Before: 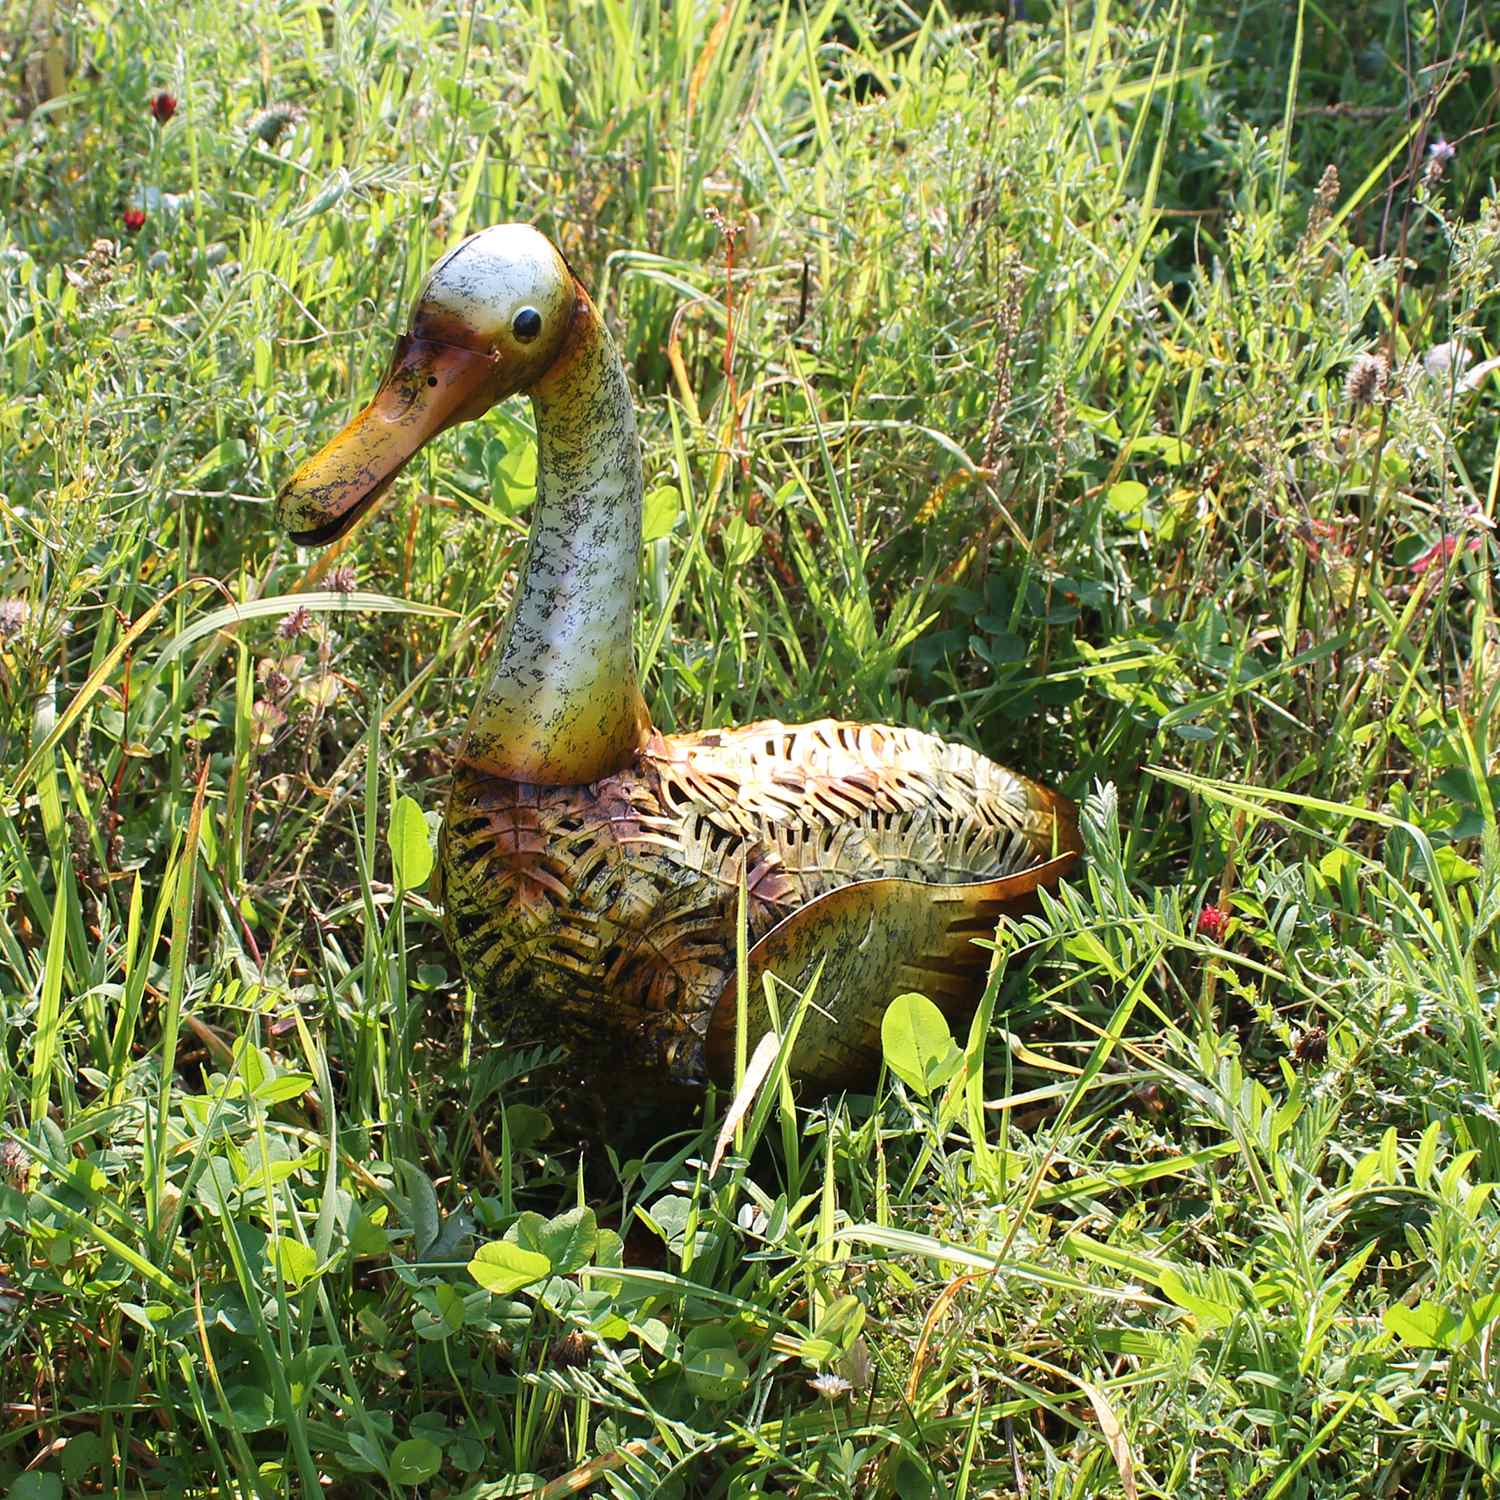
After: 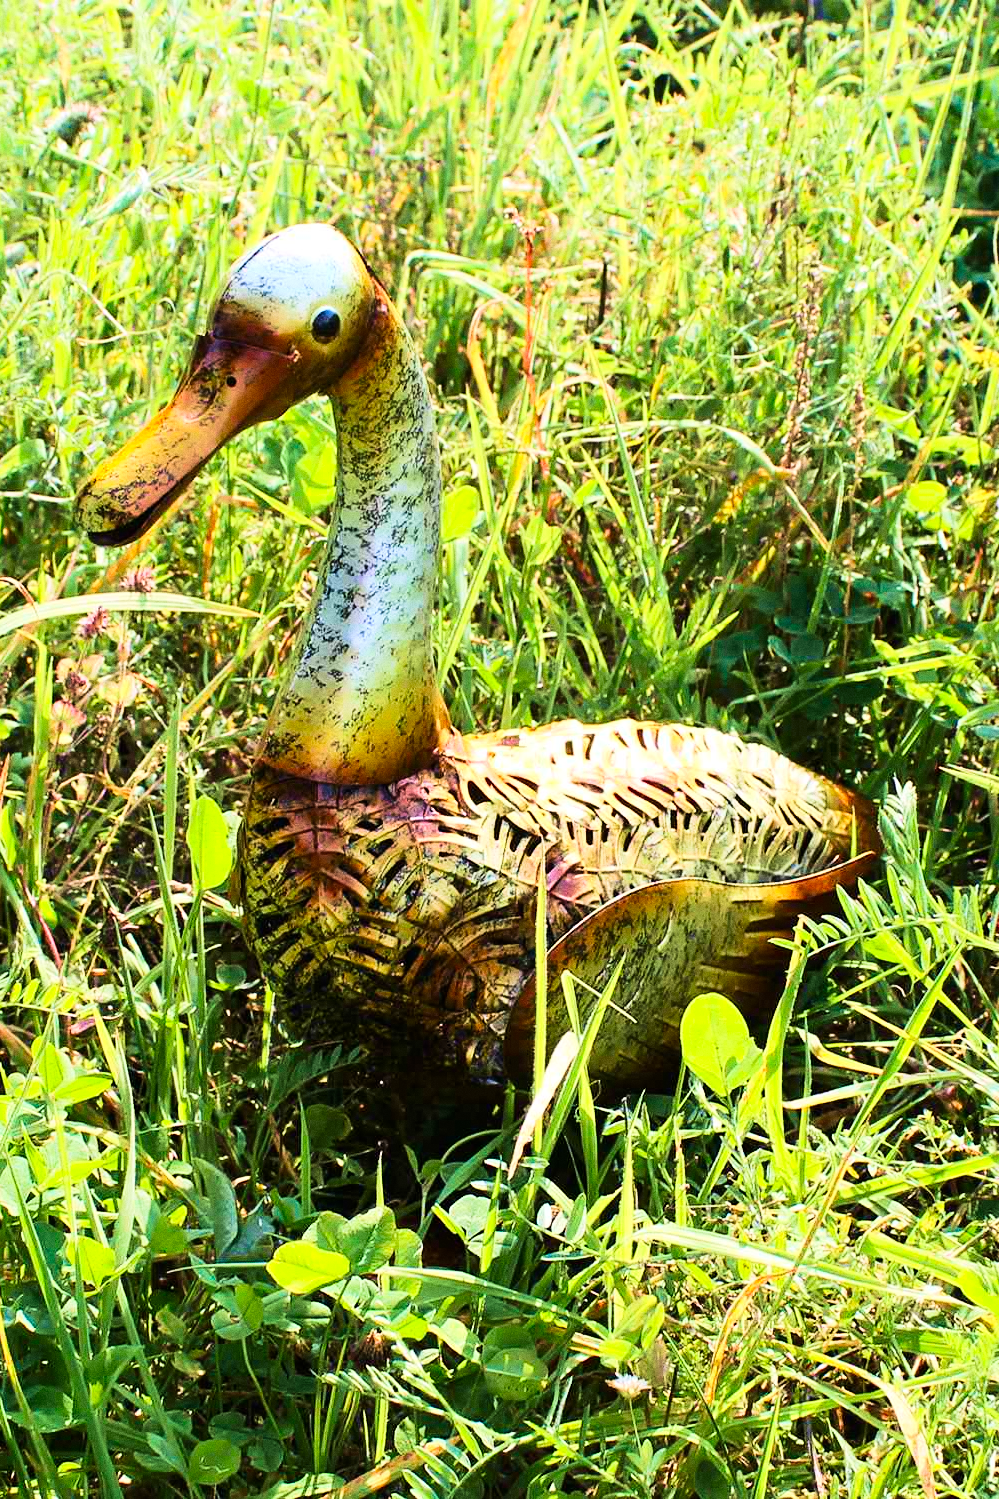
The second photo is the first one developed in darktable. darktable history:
contrast brightness saturation: contrast 0.23, brightness 0.1, saturation 0.29
grain: coarseness 3.21 ISO
velvia: strength 45%
crop and rotate: left 13.409%, right 19.924%
tone curve: curves: ch0 [(0, 0) (0.004, 0.001) (0.133, 0.112) (0.325, 0.362) (0.832, 0.893) (1, 1)], color space Lab, linked channels, preserve colors none
exposure: black level correction 0.001, exposure 0.014 EV, compensate highlight preservation false
